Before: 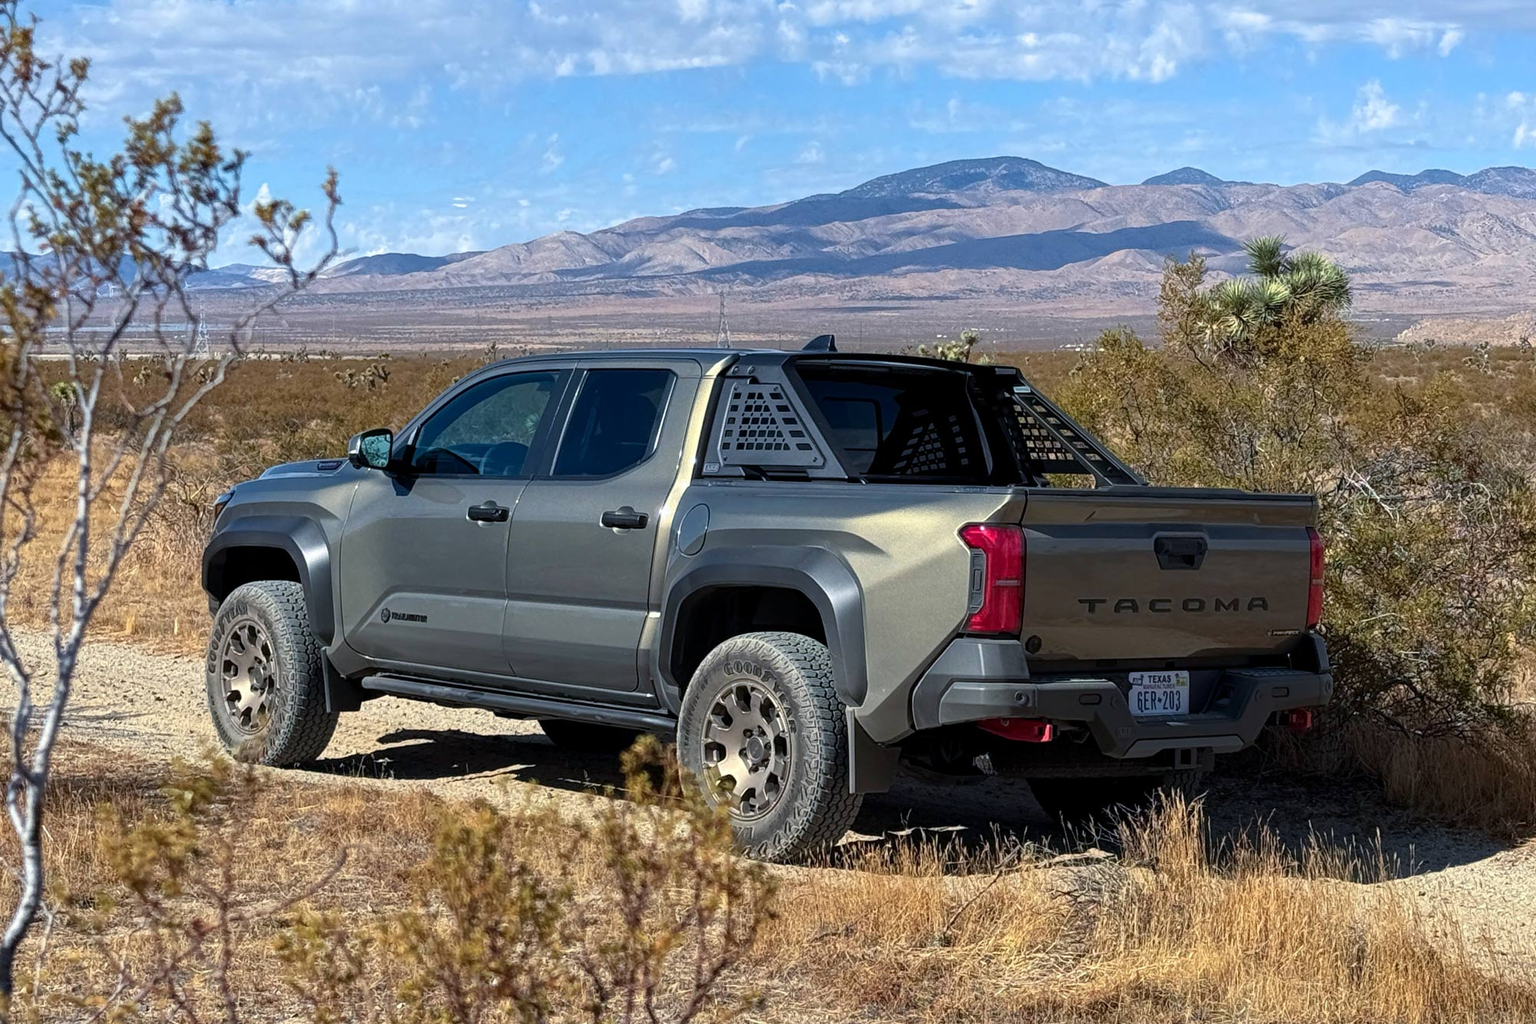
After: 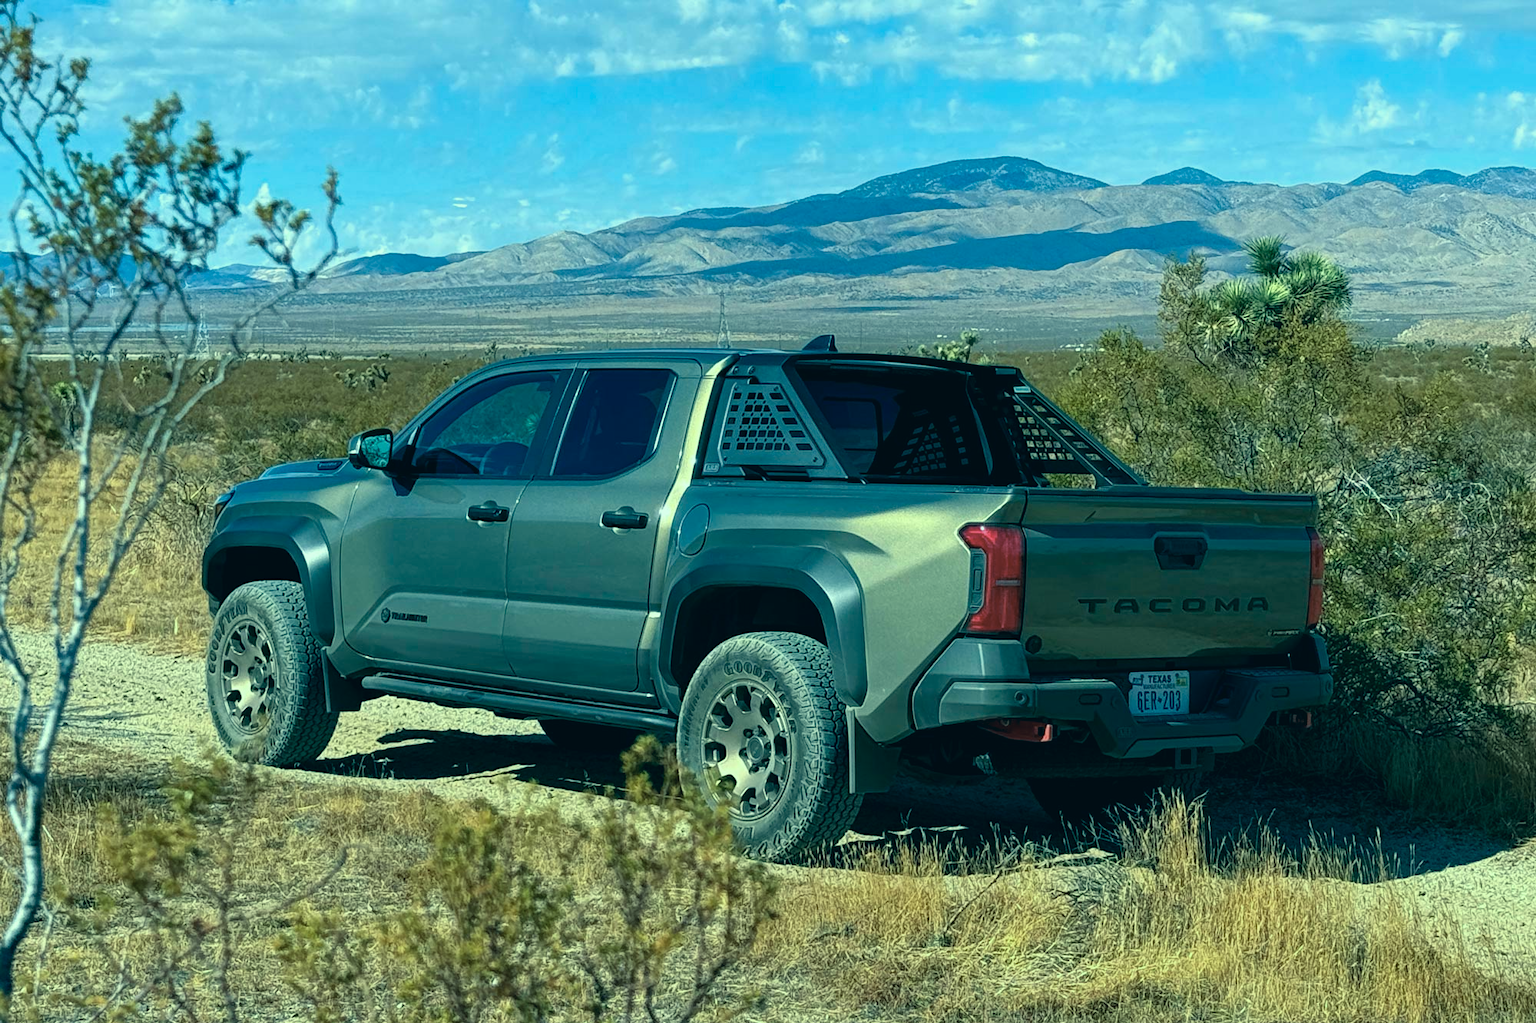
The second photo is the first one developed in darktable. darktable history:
color correction: highlights a* -19.84, highlights b* 9.8, shadows a* -20.1, shadows b* -10.04
